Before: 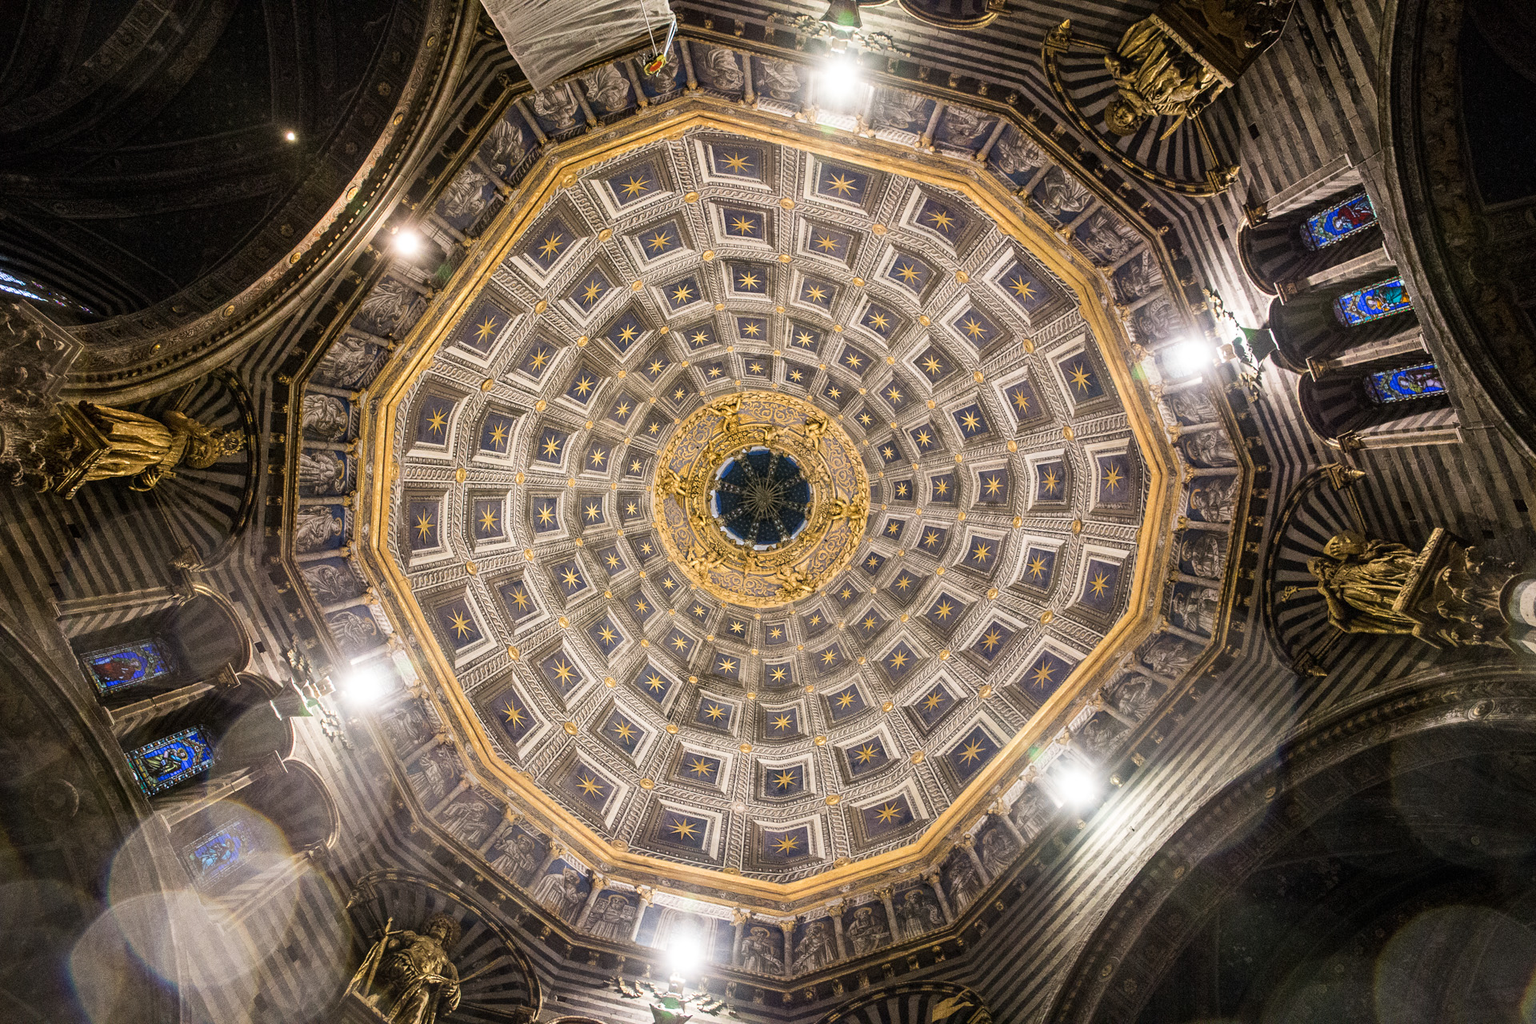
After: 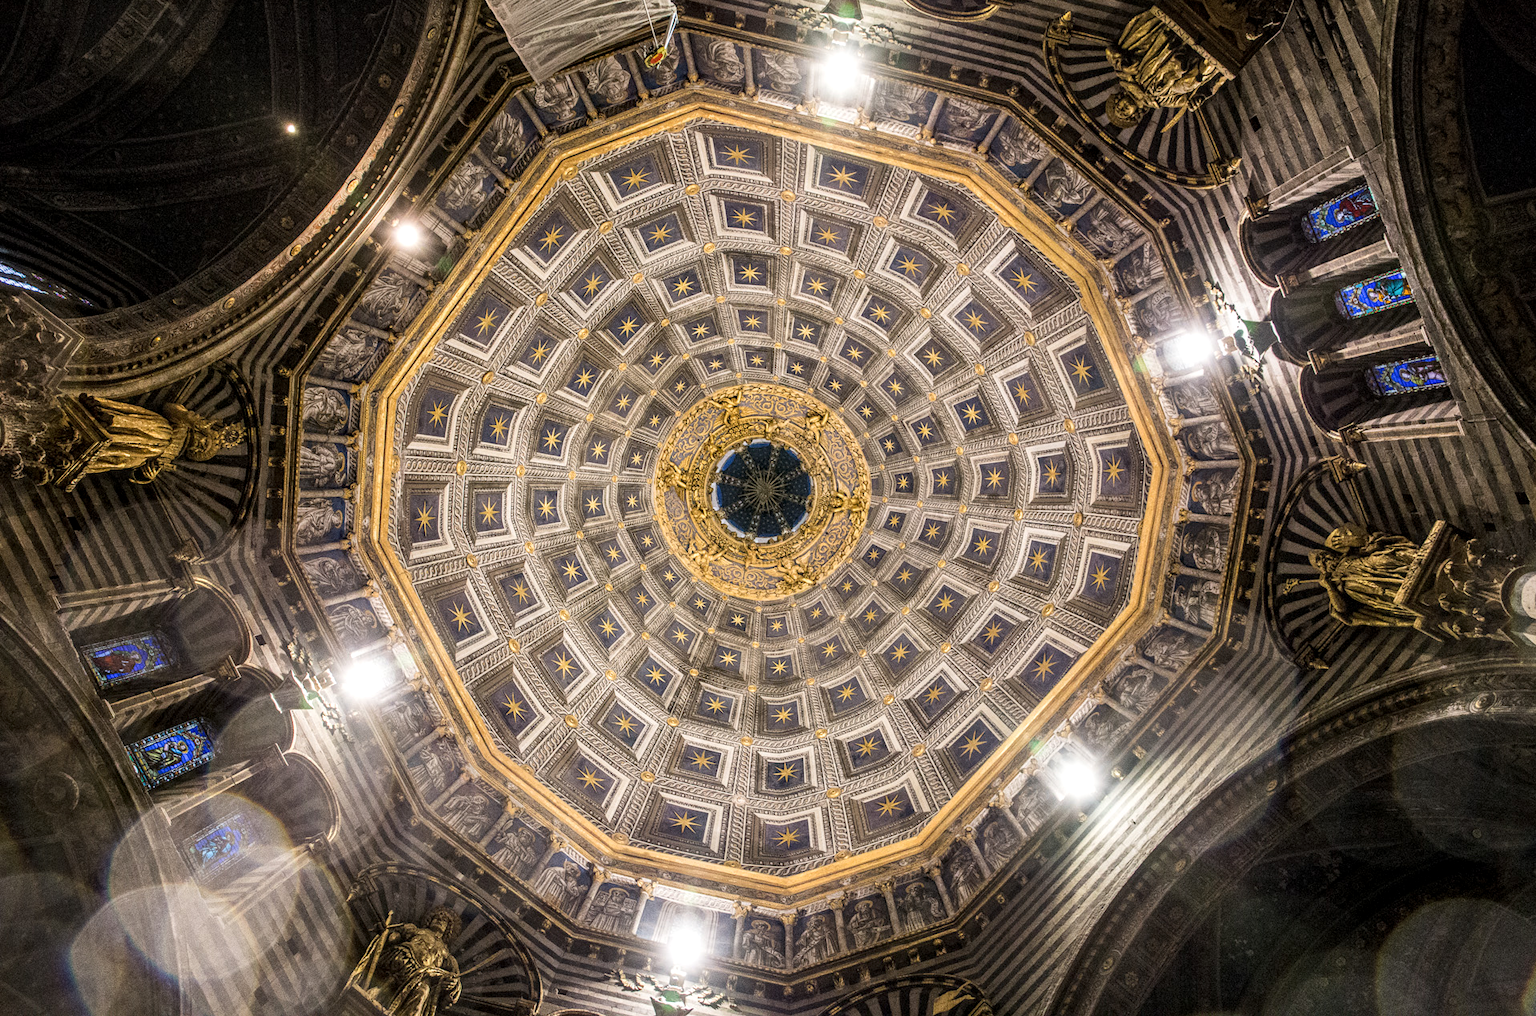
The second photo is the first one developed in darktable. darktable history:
crop: top 0.784%, right 0.09%
local contrast: on, module defaults
